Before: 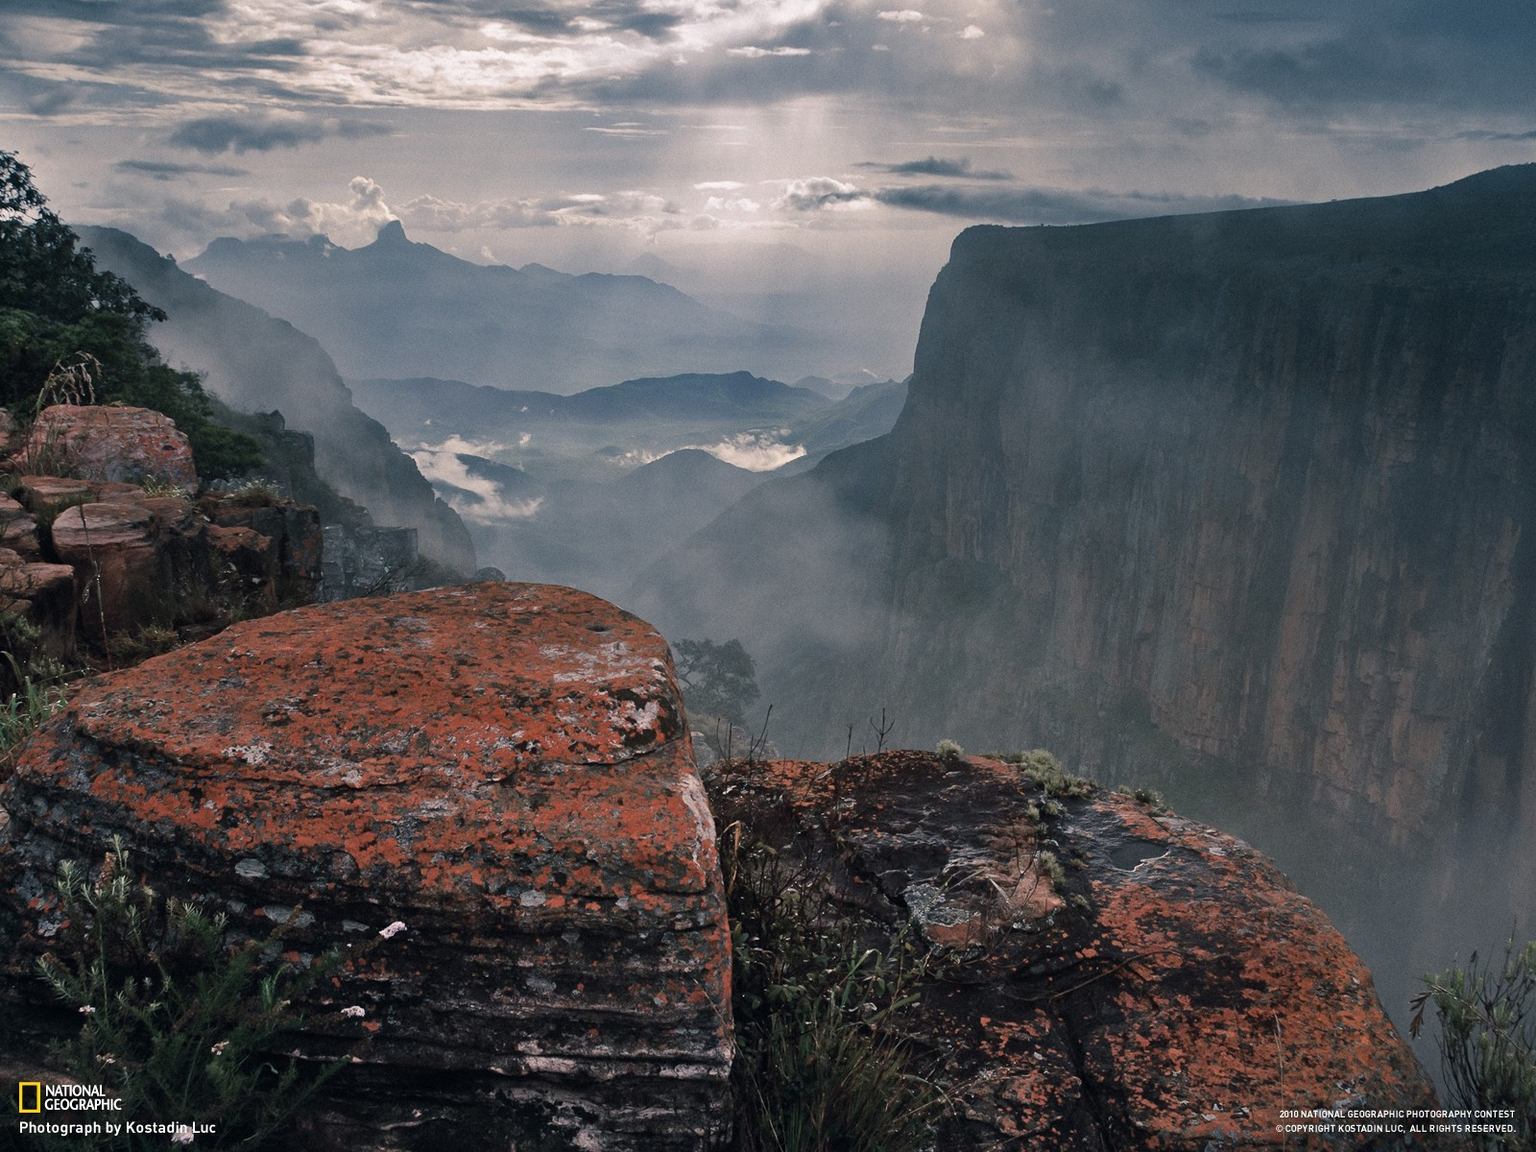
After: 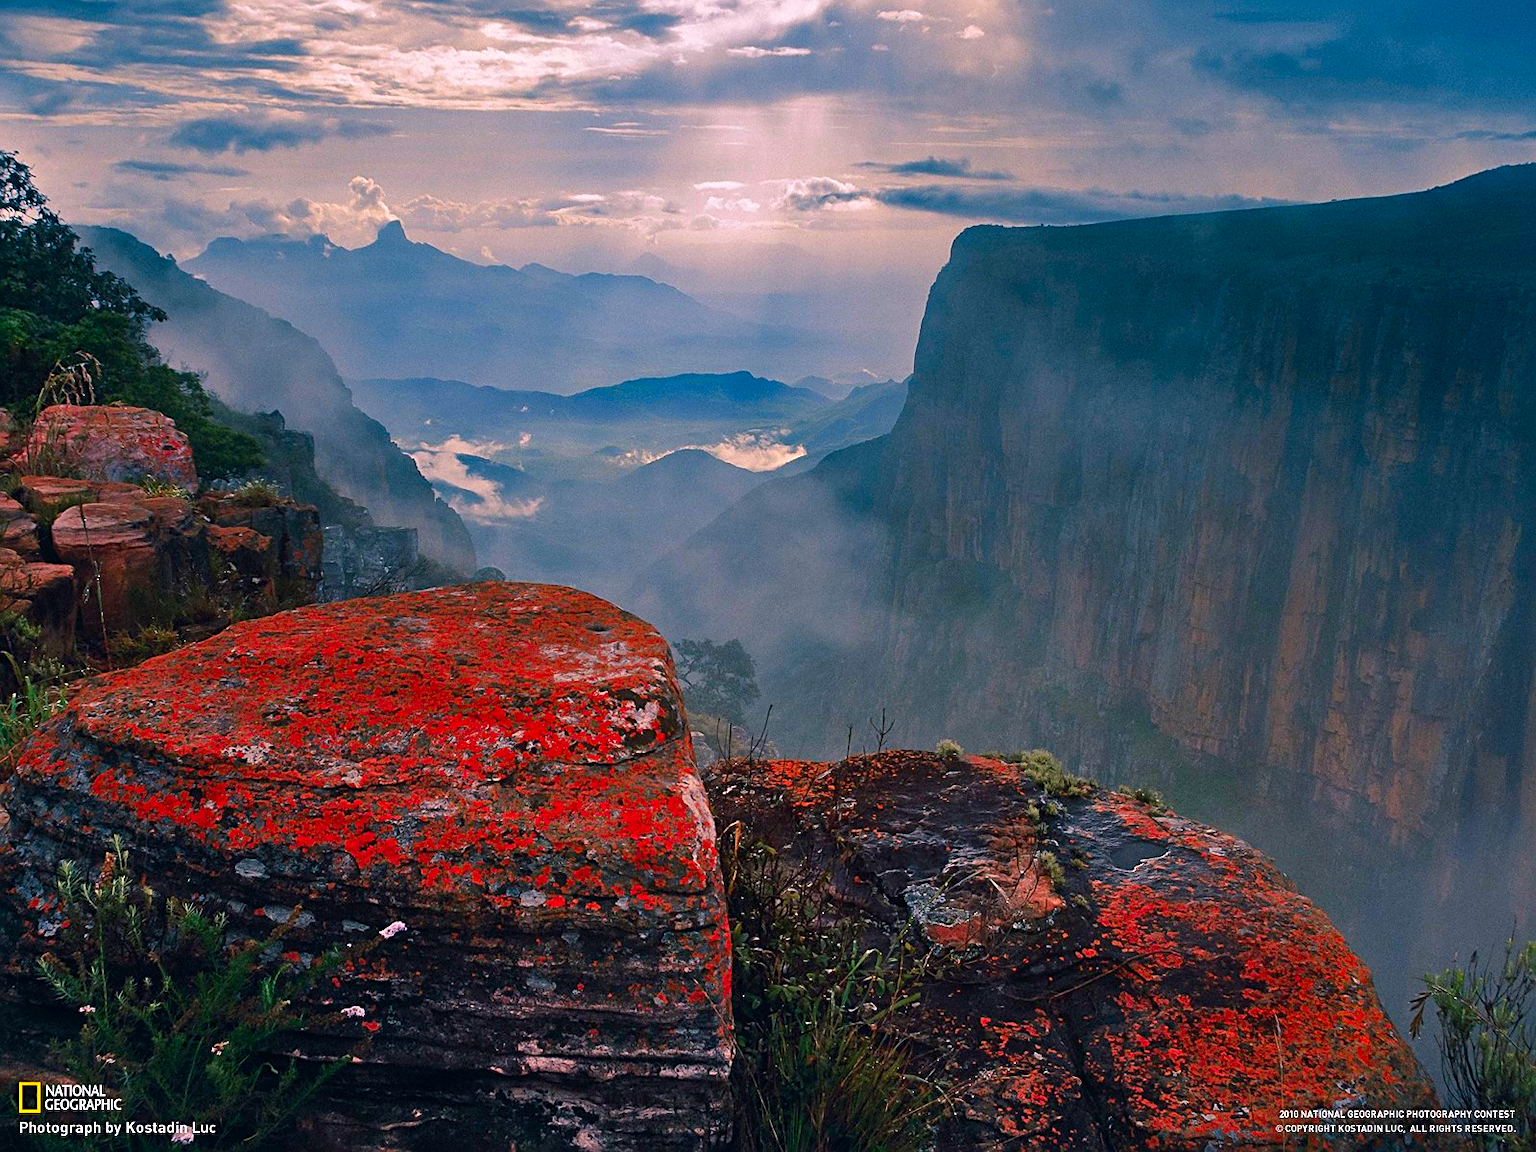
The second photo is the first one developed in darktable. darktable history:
color correction: highlights a* 1.51, highlights b* -1.68, saturation 2.51
sharpen: on, module defaults
